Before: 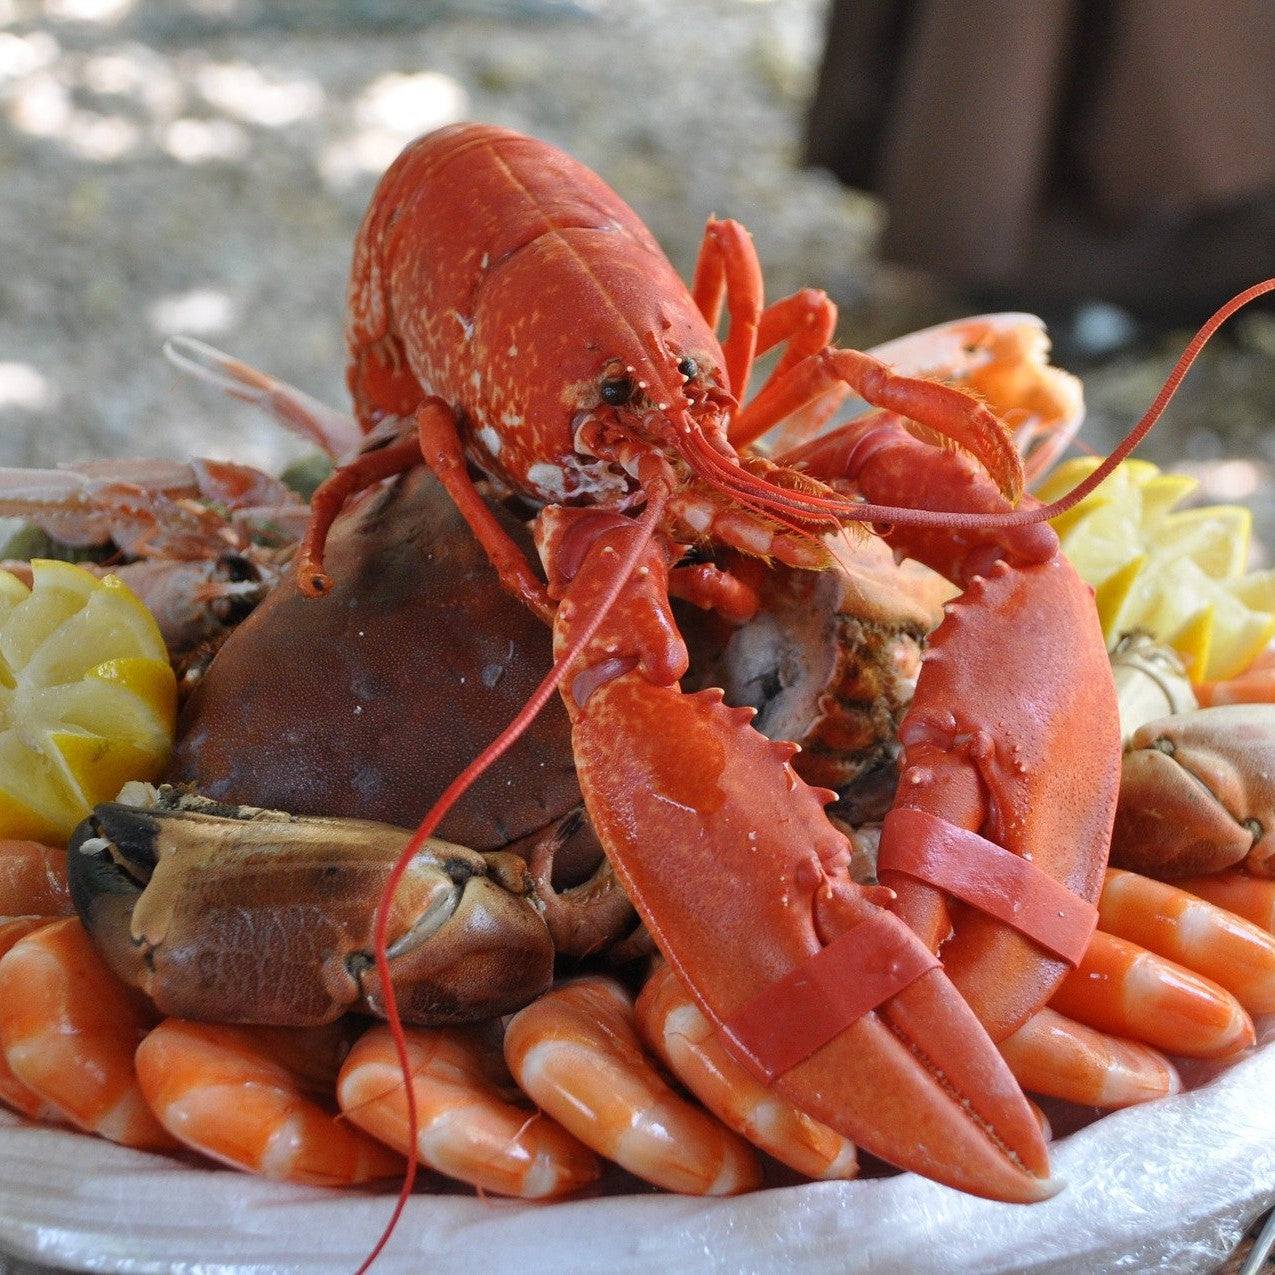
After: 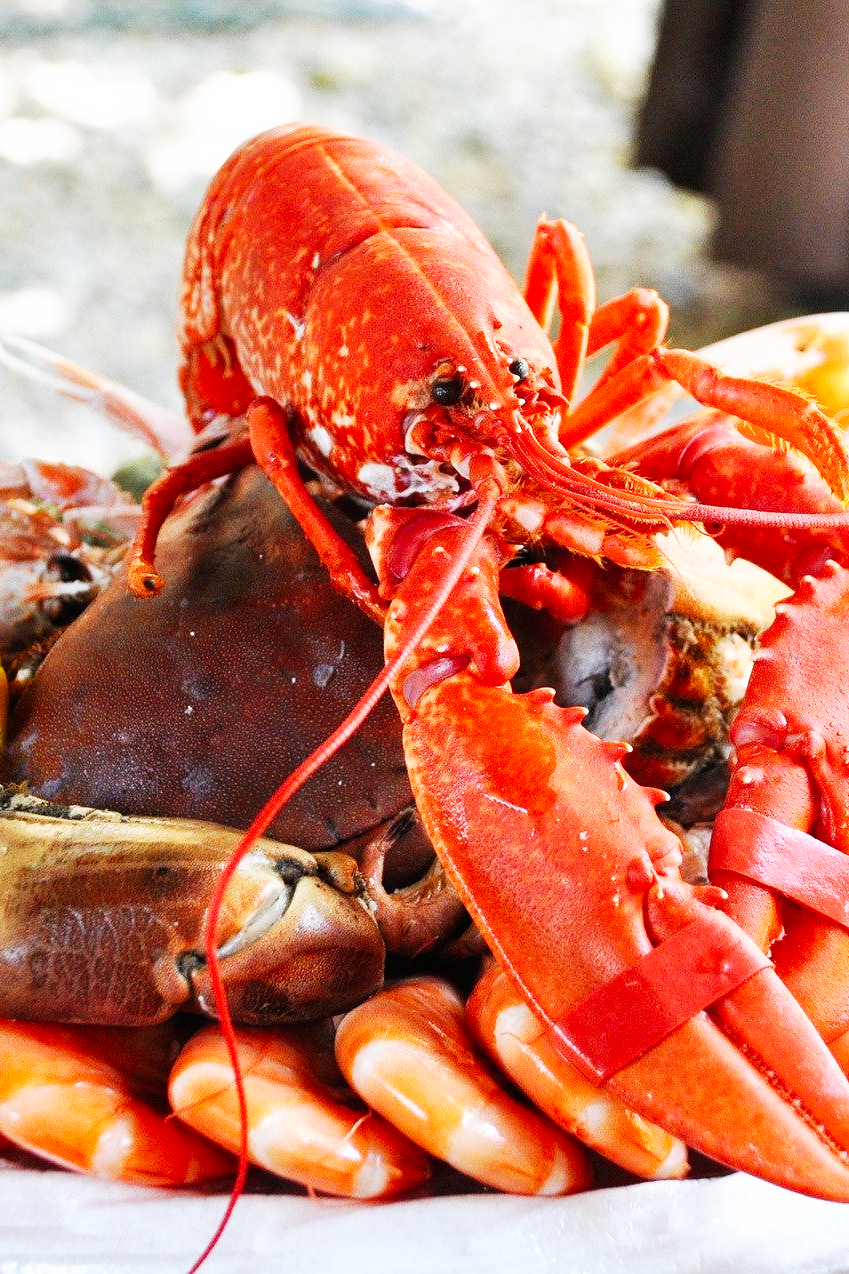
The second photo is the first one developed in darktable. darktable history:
base curve: curves: ch0 [(0, 0) (0.007, 0.004) (0.027, 0.03) (0.046, 0.07) (0.207, 0.54) (0.442, 0.872) (0.673, 0.972) (1, 1)], preserve colors none
crop and rotate: left 13.409%, right 19.924%
